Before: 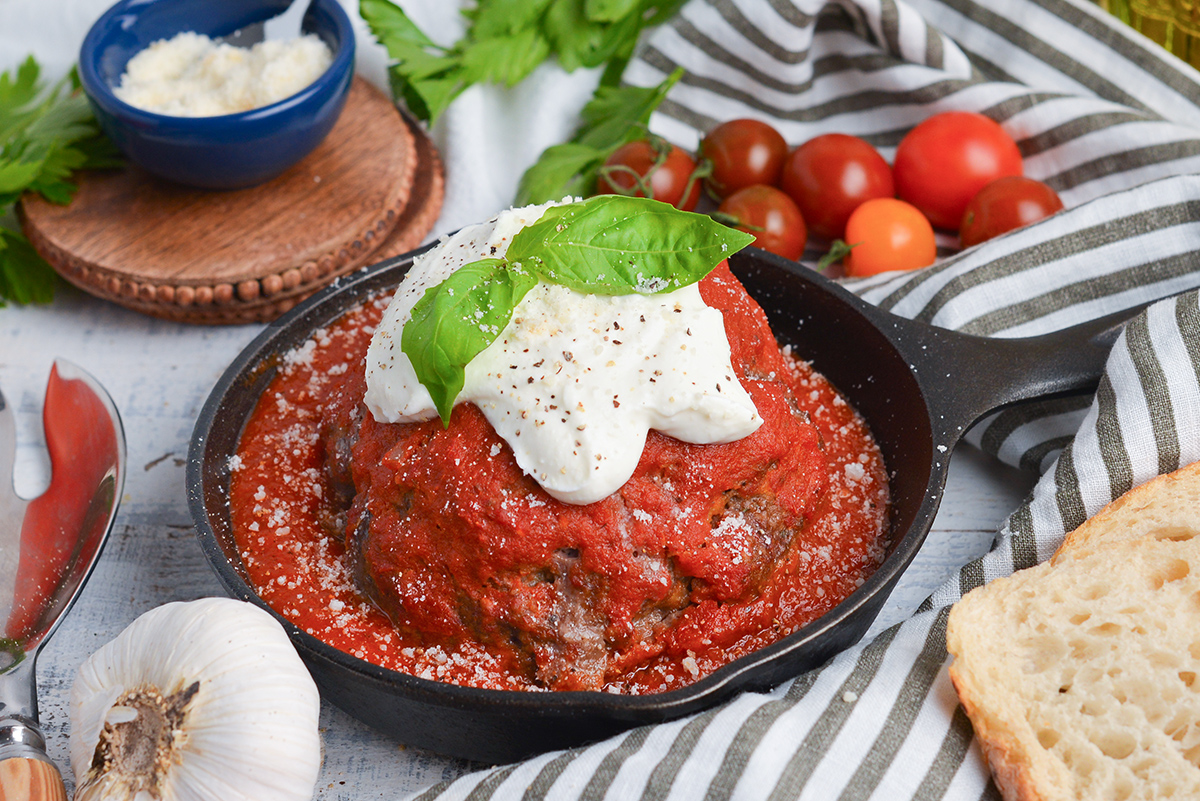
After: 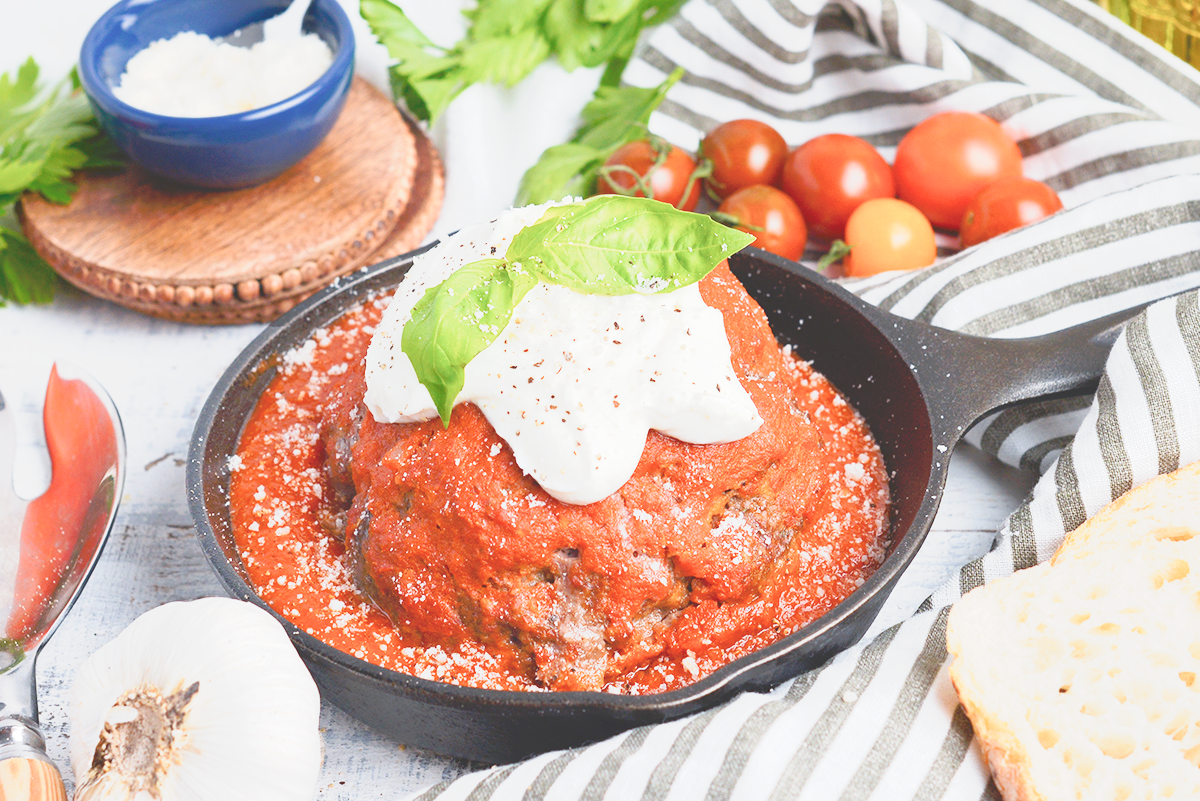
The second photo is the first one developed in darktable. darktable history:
tone curve: curves: ch0 [(0, 0) (0.003, 0.195) (0.011, 0.161) (0.025, 0.21) (0.044, 0.24) (0.069, 0.254) (0.1, 0.283) (0.136, 0.347) (0.177, 0.412) (0.224, 0.455) (0.277, 0.531) (0.335, 0.606) (0.399, 0.679) (0.468, 0.748) (0.543, 0.814) (0.623, 0.876) (0.709, 0.927) (0.801, 0.949) (0.898, 0.962) (1, 1)], preserve colors none
